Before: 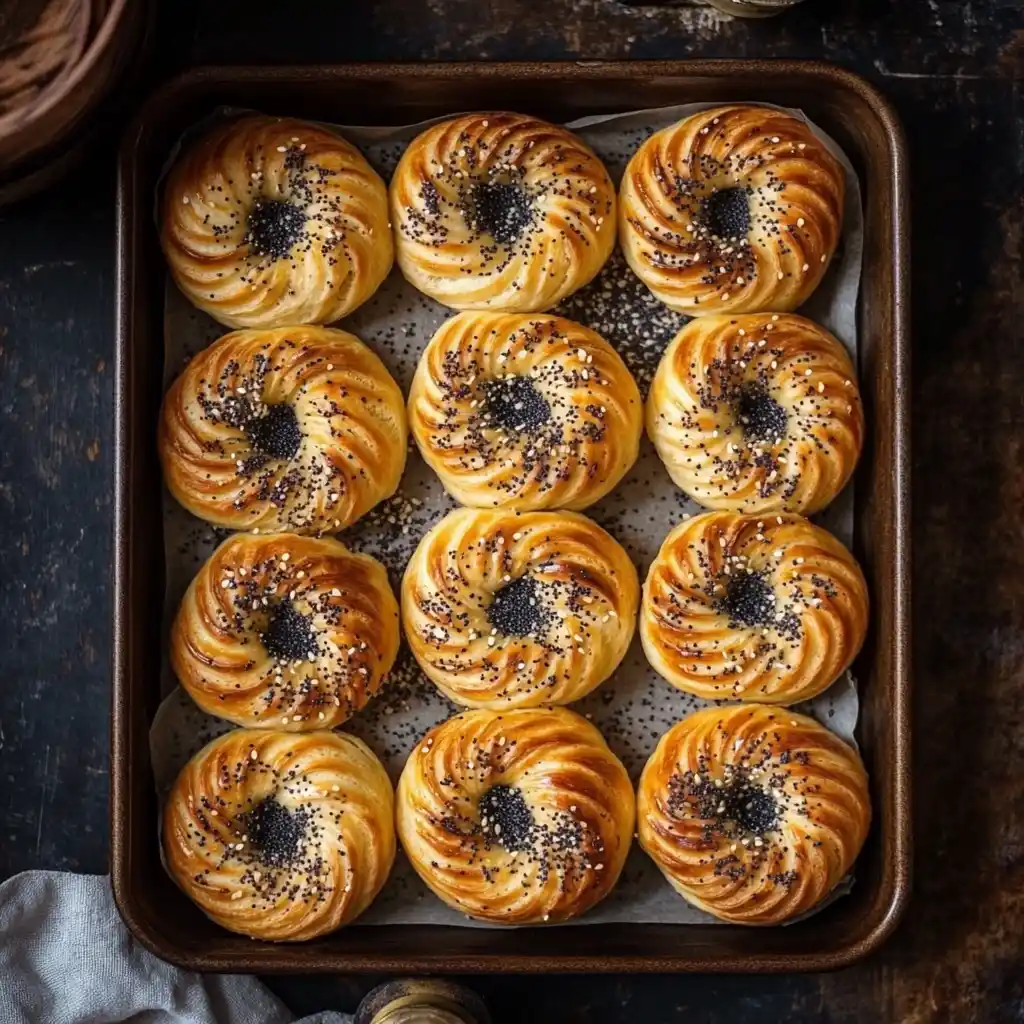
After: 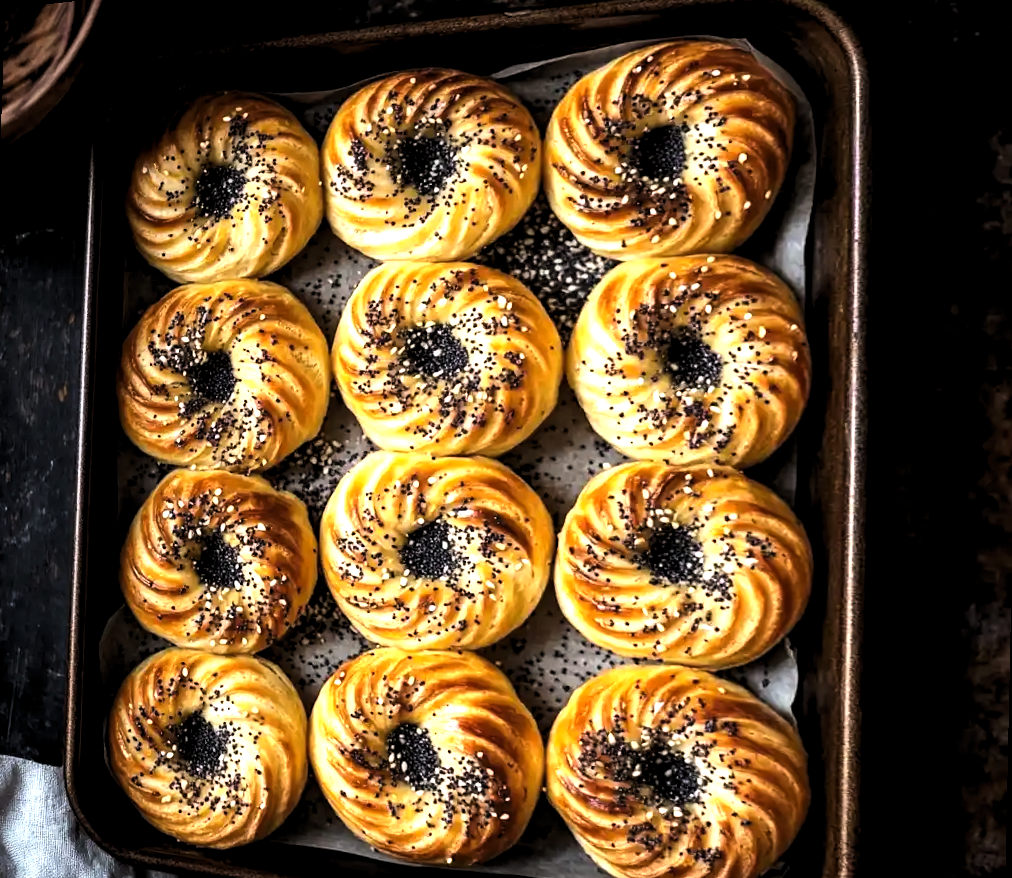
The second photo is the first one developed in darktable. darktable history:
rotate and perspective: rotation 1.69°, lens shift (vertical) -0.023, lens shift (horizontal) -0.291, crop left 0.025, crop right 0.988, crop top 0.092, crop bottom 0.842
levels: levels [0.055, 0.477, 0.9]
tone equalizer: -8 EV -0.75 EV, -7 EV -0.7 EV, -6 EV -0.6 EV, -5 EV -0.4 EV, -3 EV 0.4 EV, -2 EV 0.6 EV, -1 EV 0.7 EV, +0 EV 0.75 EV, edges refinement/feathering 500, mask exposure compensation -1.57 EV, preserve details no
